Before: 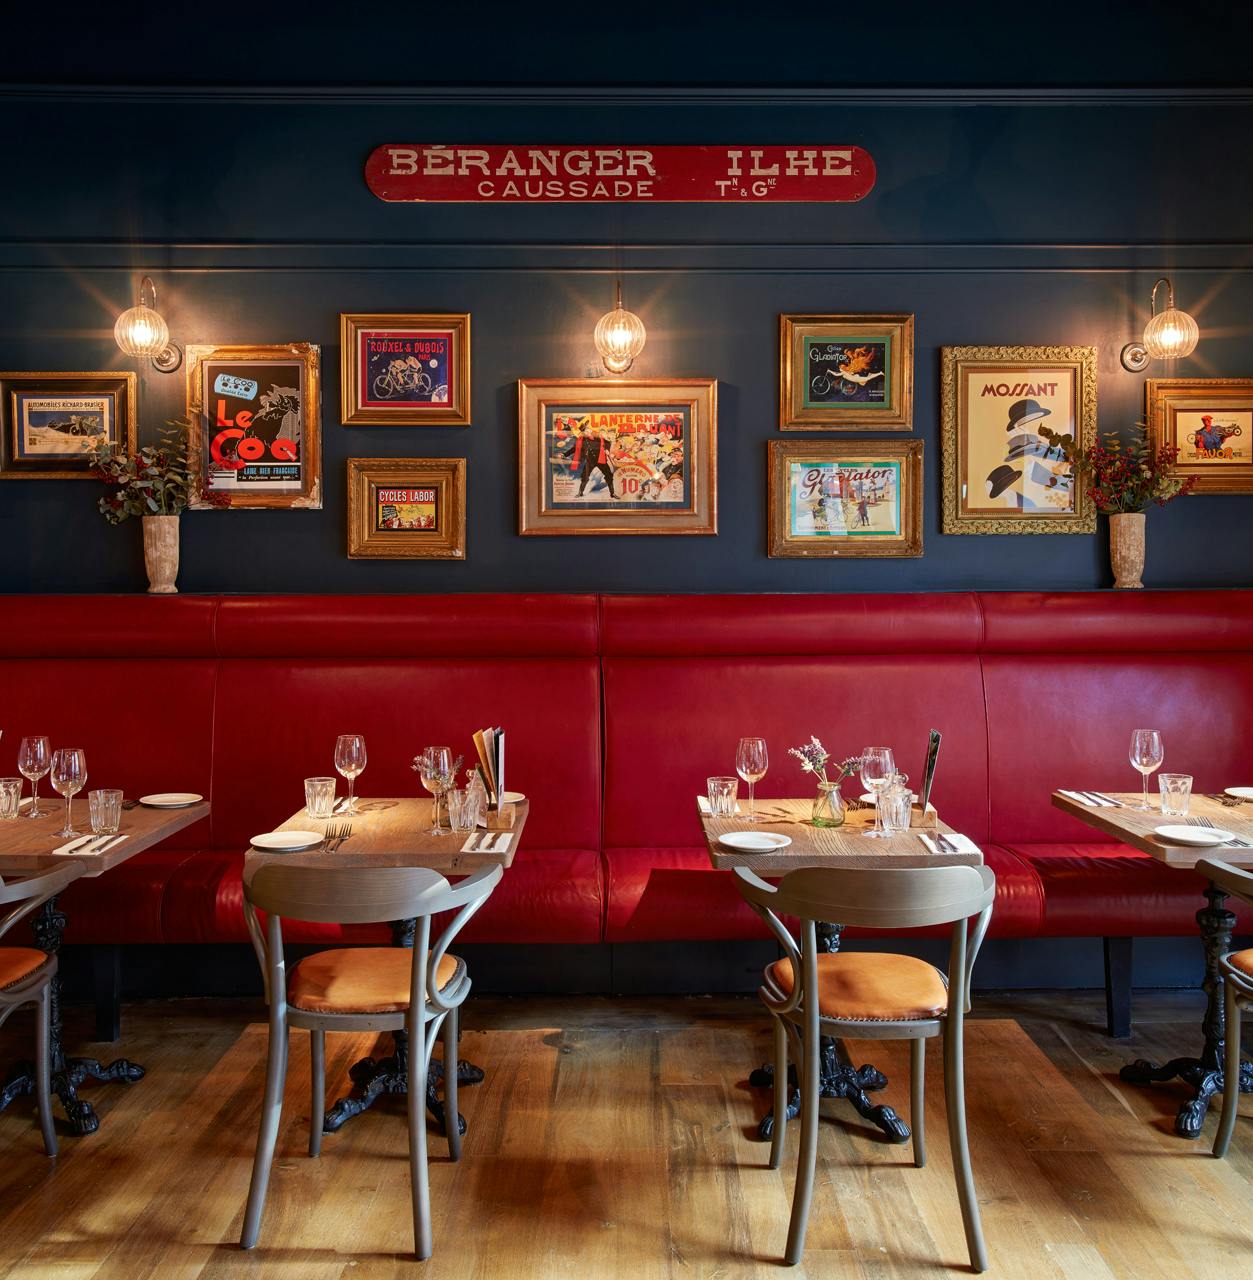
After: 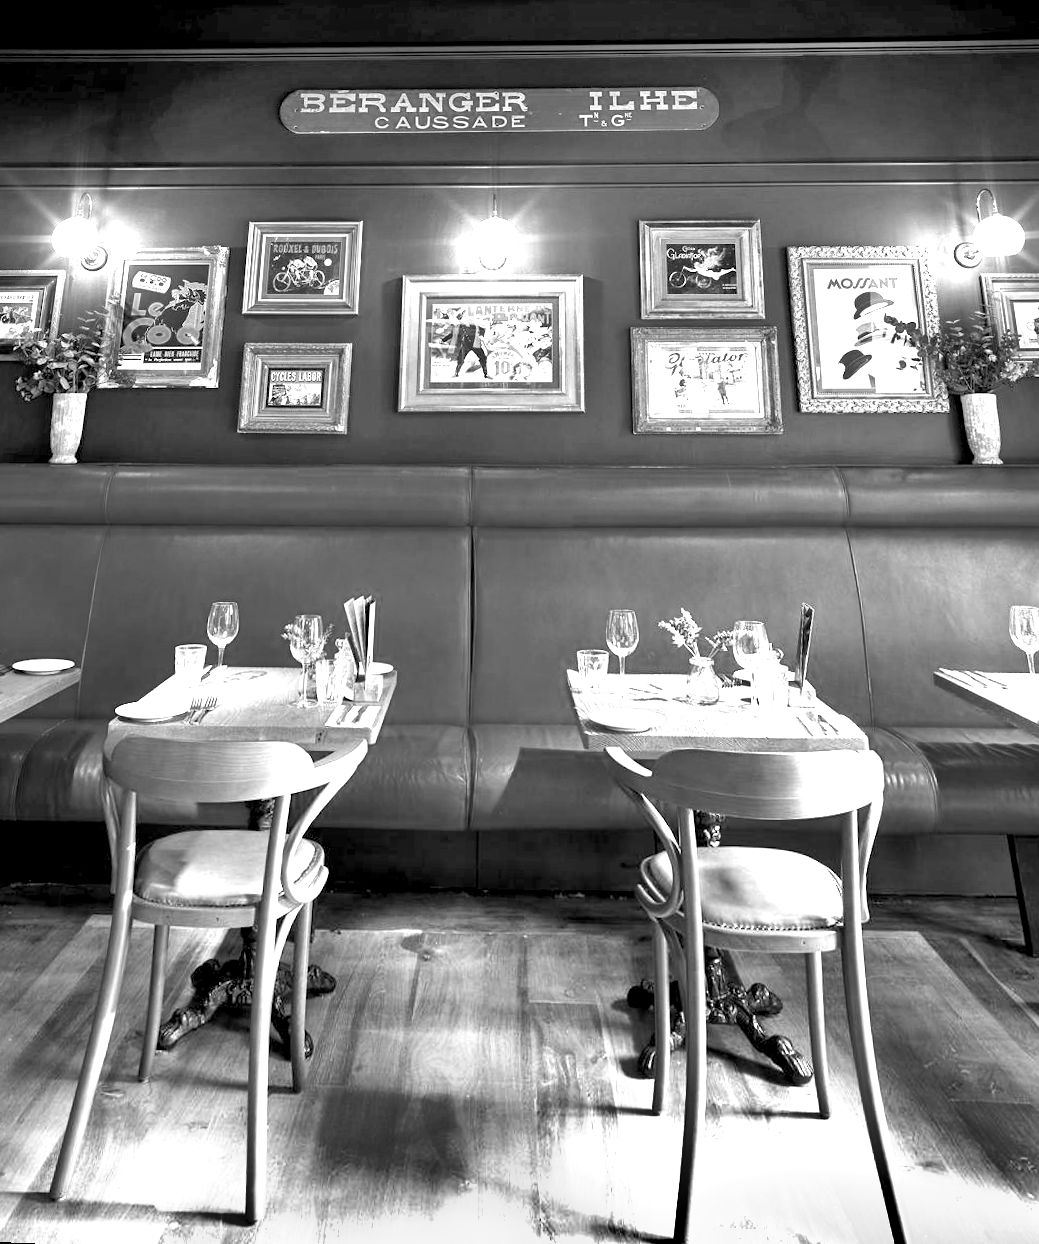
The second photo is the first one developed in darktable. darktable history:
rgb levels: levels [[0.01, 0.419, 0.839], [0, 0.5, 1], [0, 0.5, 1]]
shadows and highlights: soften with gaussian
monochrome: size 1
exposure: black level correction 0, exposure 1.9 EV, compensate highlight preservation false
rotate and perspective: rotation 0.72°, lens shift (vertical) -0.352, lens shift (horizontal) -0.051, crop left 0.152, crop right 0.859, crop top 0.019, crop bottom 0.964
